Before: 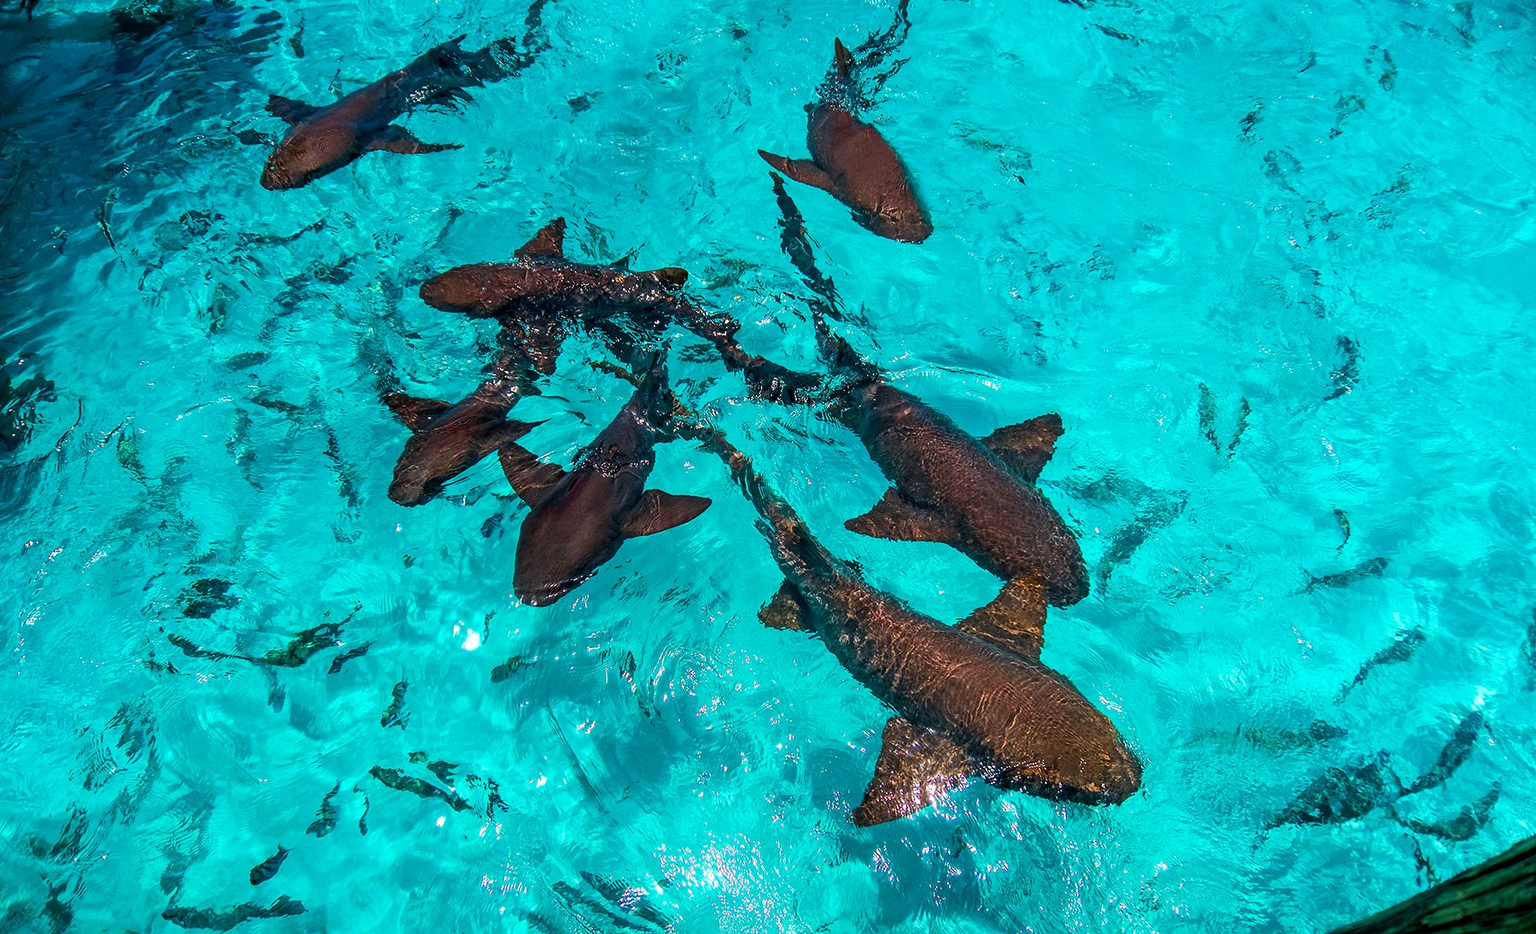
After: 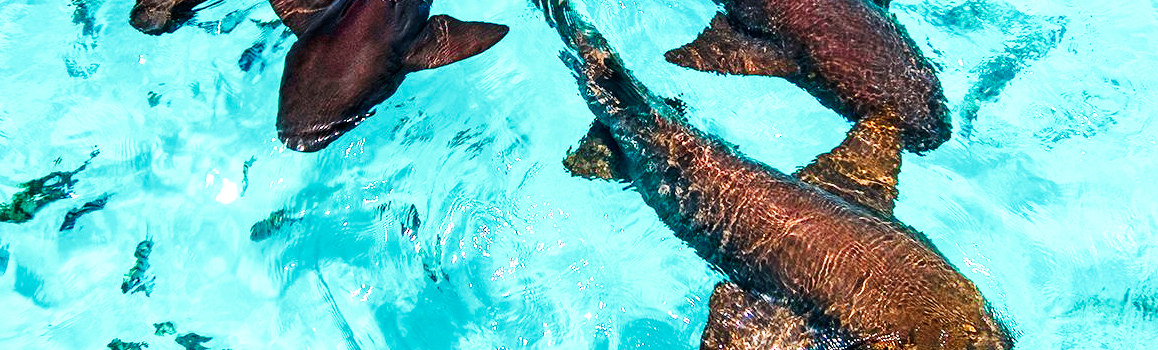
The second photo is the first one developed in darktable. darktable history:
base curve: curves: ch0 [(0, 0) (0.007, 0.004) (0.027, 0.03) (0.046, 0.07) (0.207, 0.54) (0.442, 0.872) (0.673, 0.972) (1, 1)], preserve colors none
crop: left 18.091%, top 51.13%, right 17.525%, bottom 16.85%
